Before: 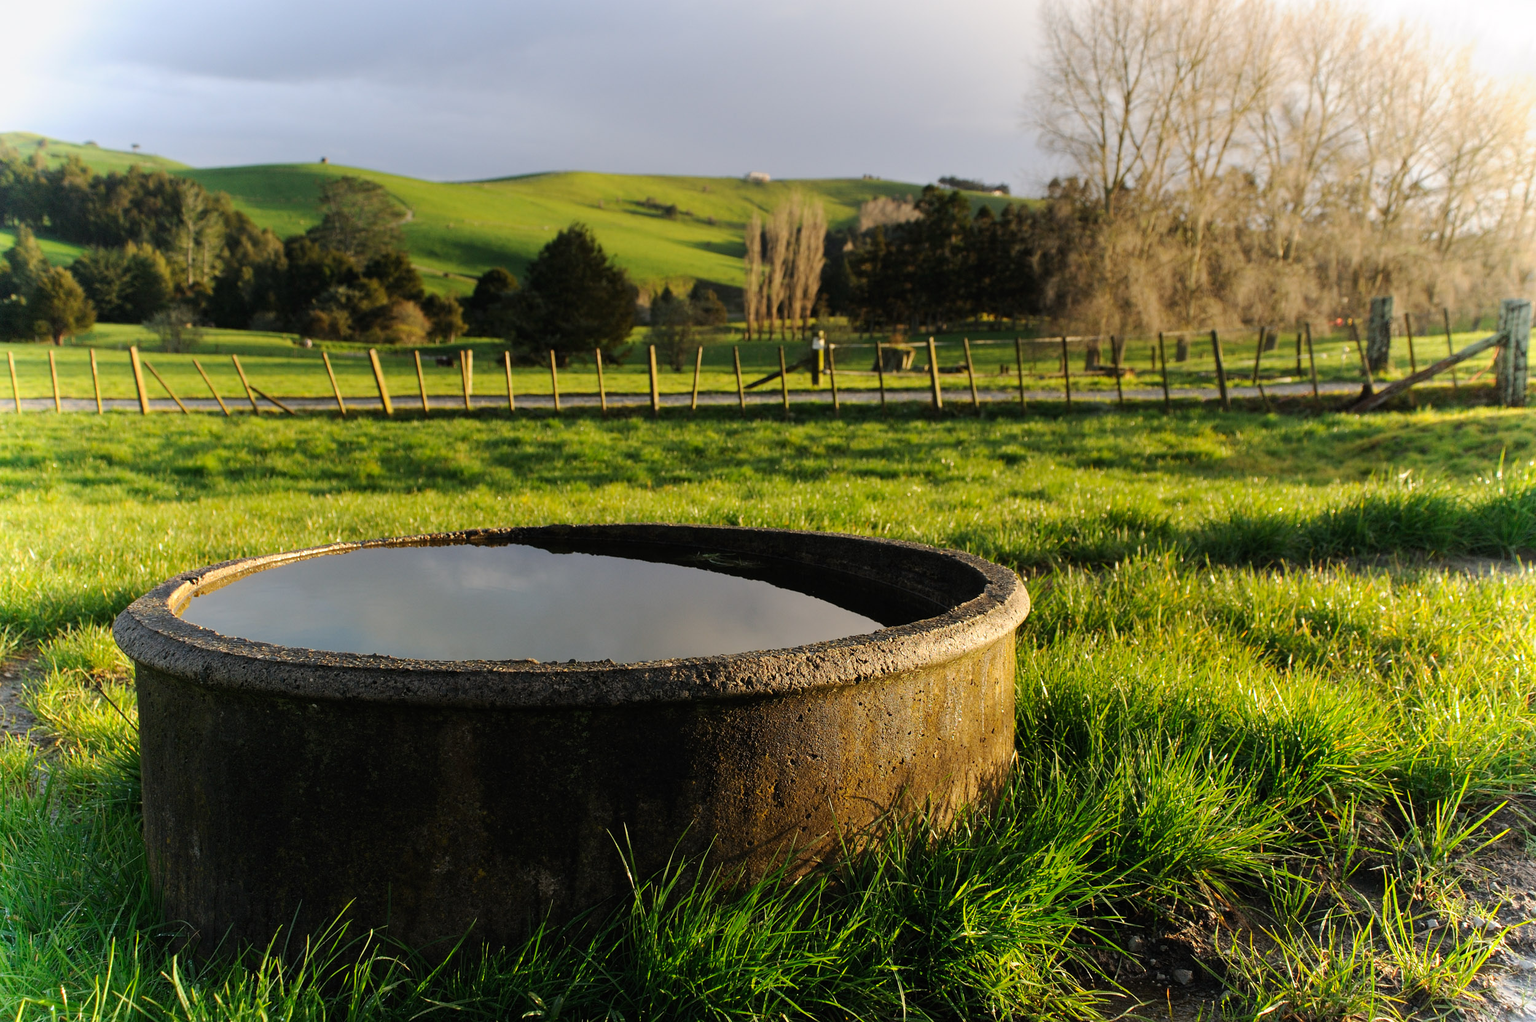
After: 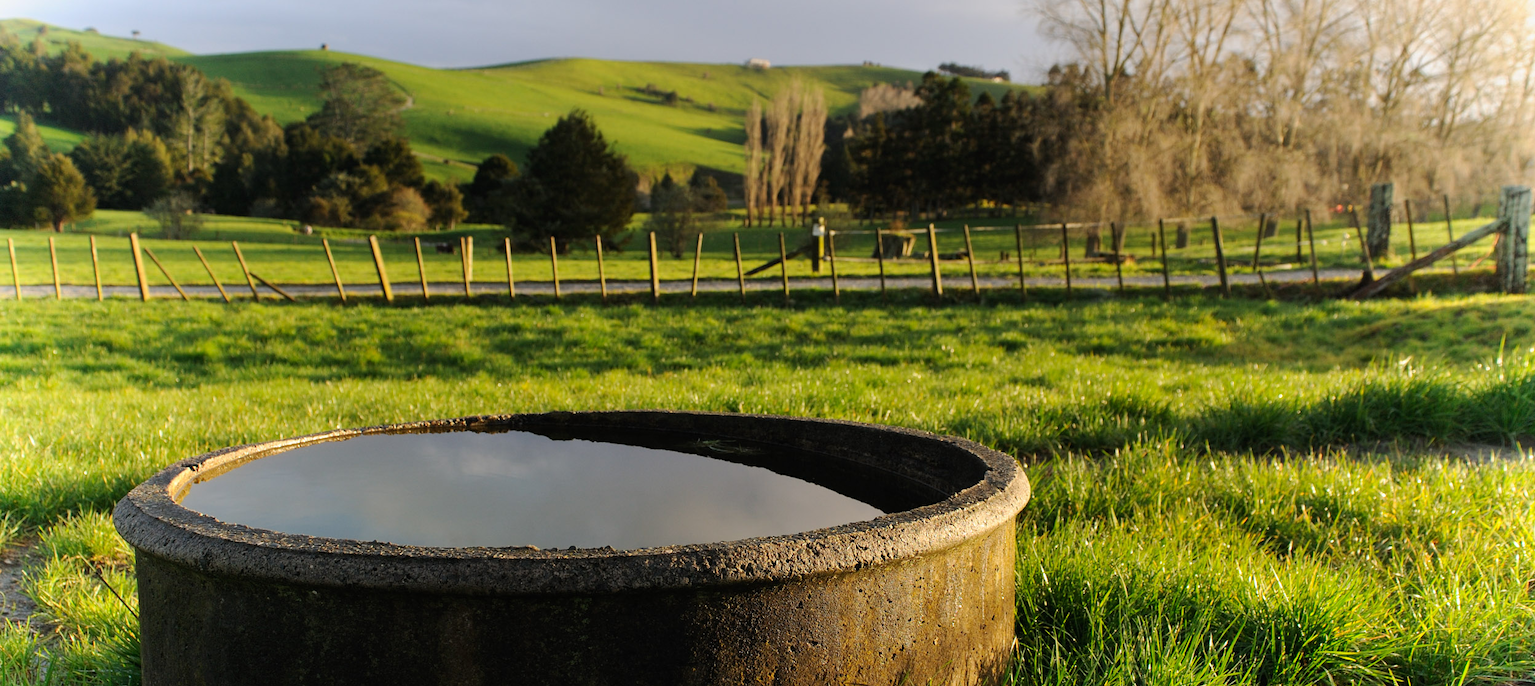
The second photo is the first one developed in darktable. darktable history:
crop: top 11.15%, bottom 21.713%
